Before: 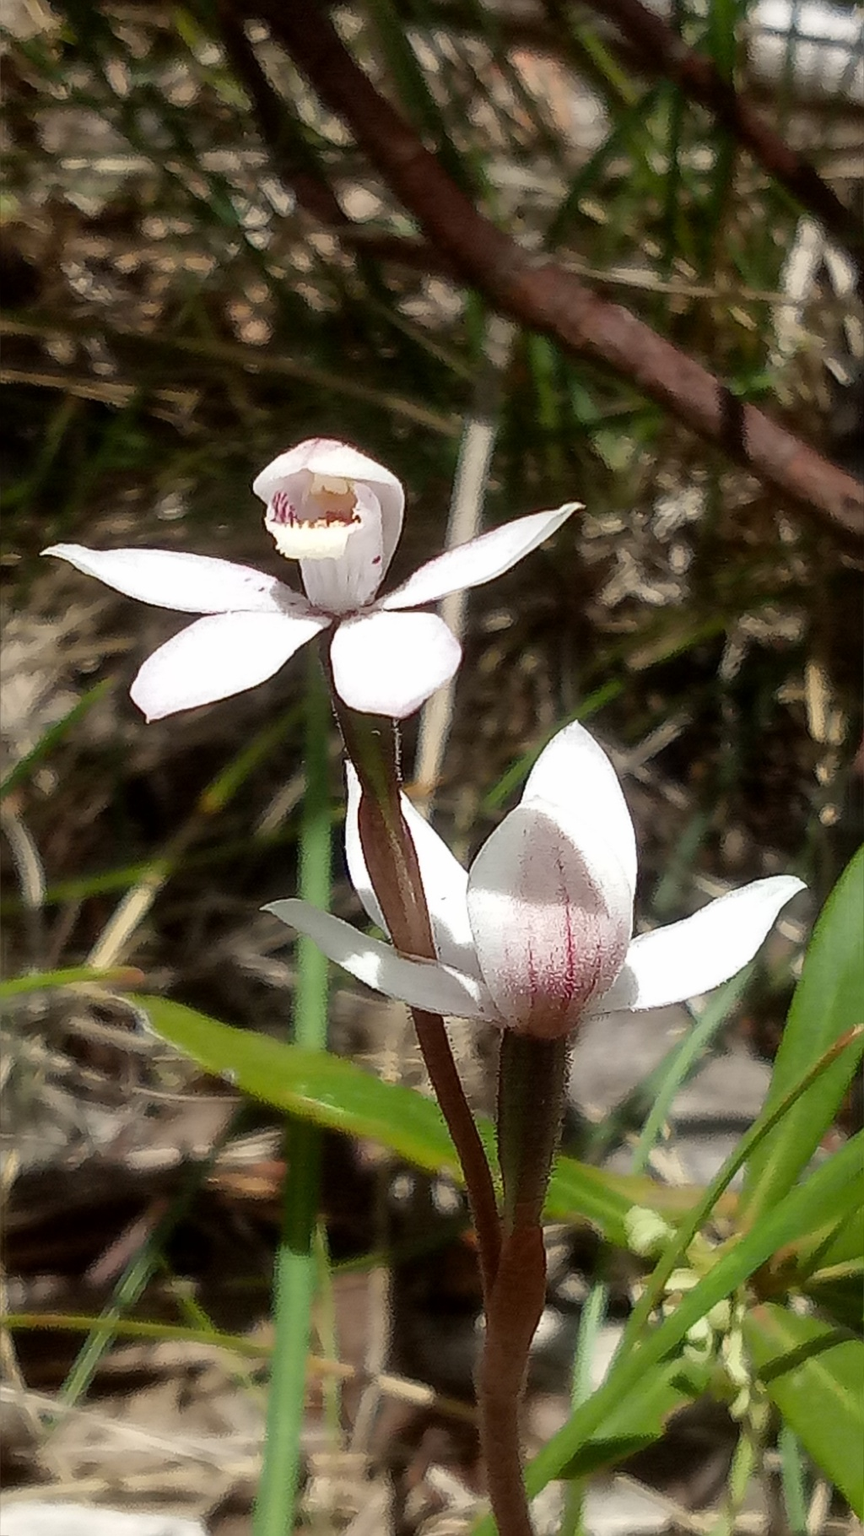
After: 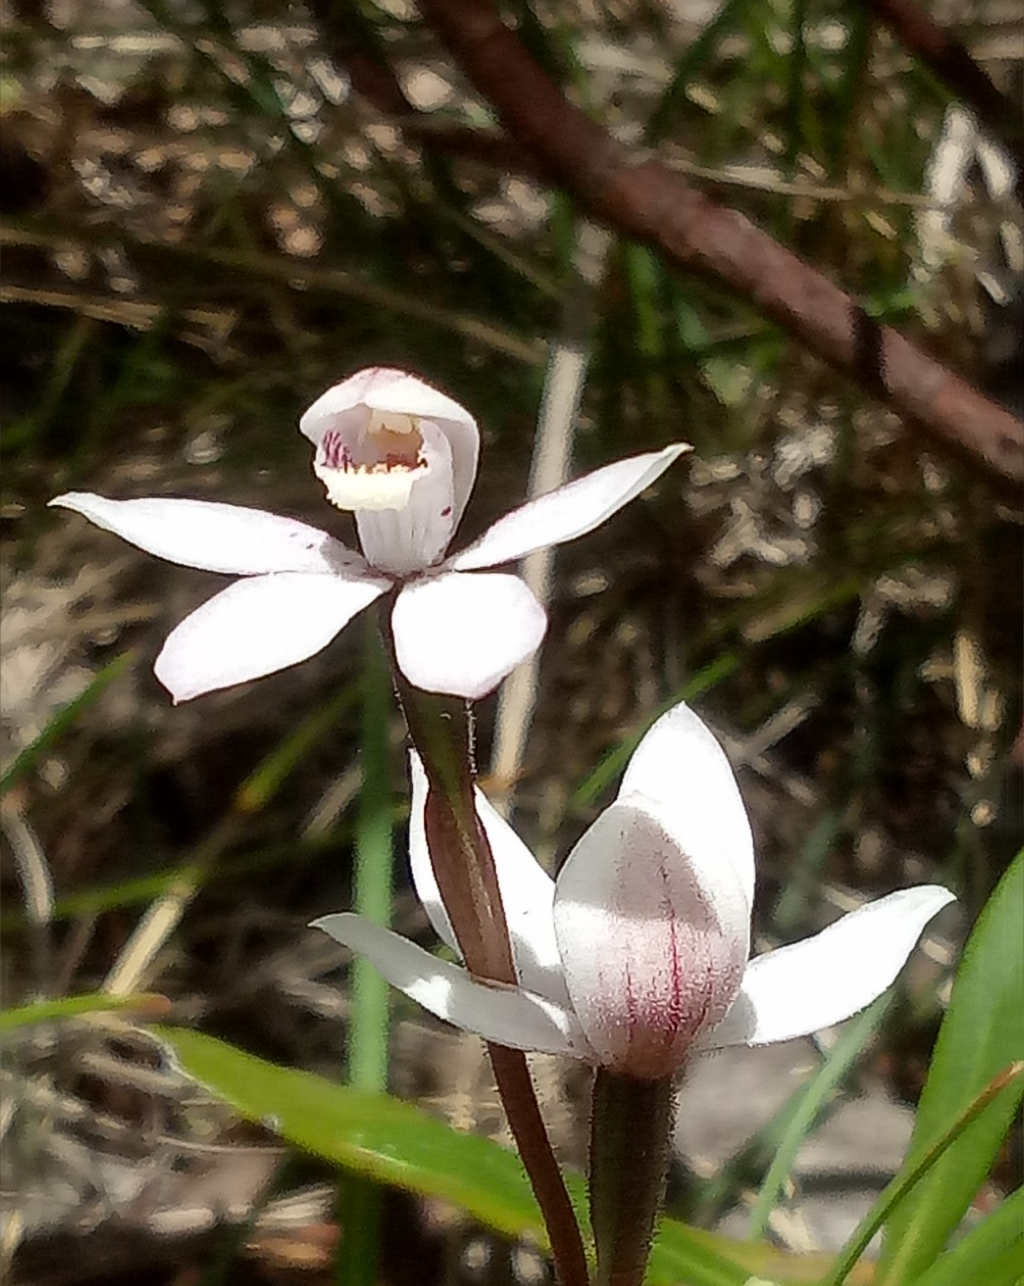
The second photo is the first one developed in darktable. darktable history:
crop and rotate: top 8.402%, bottom 20.925%
